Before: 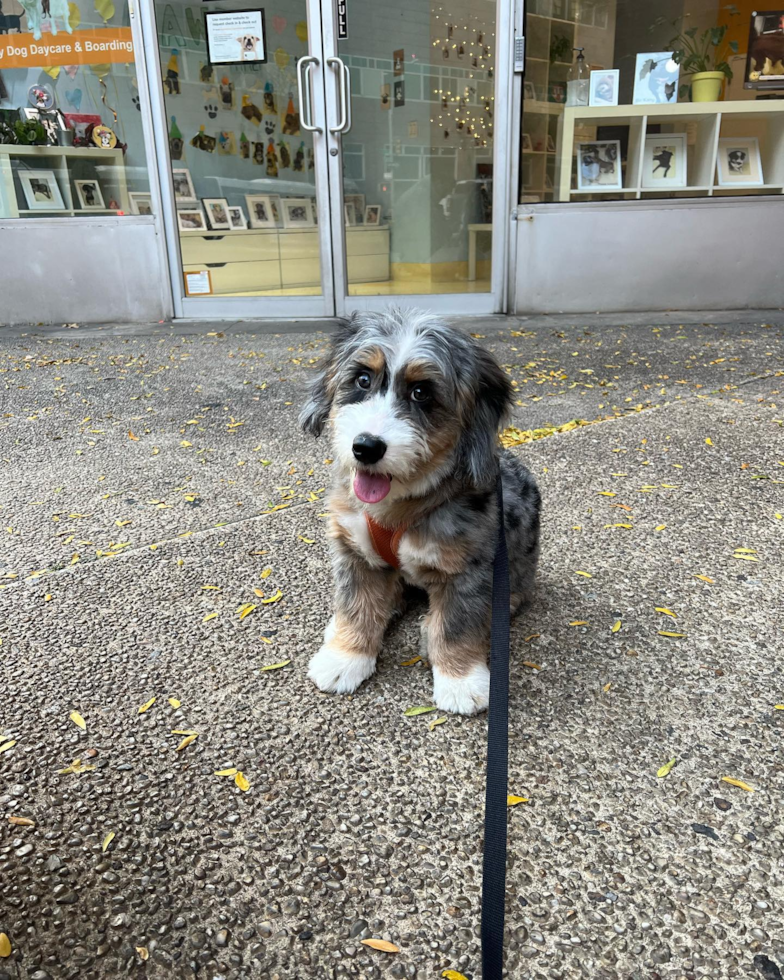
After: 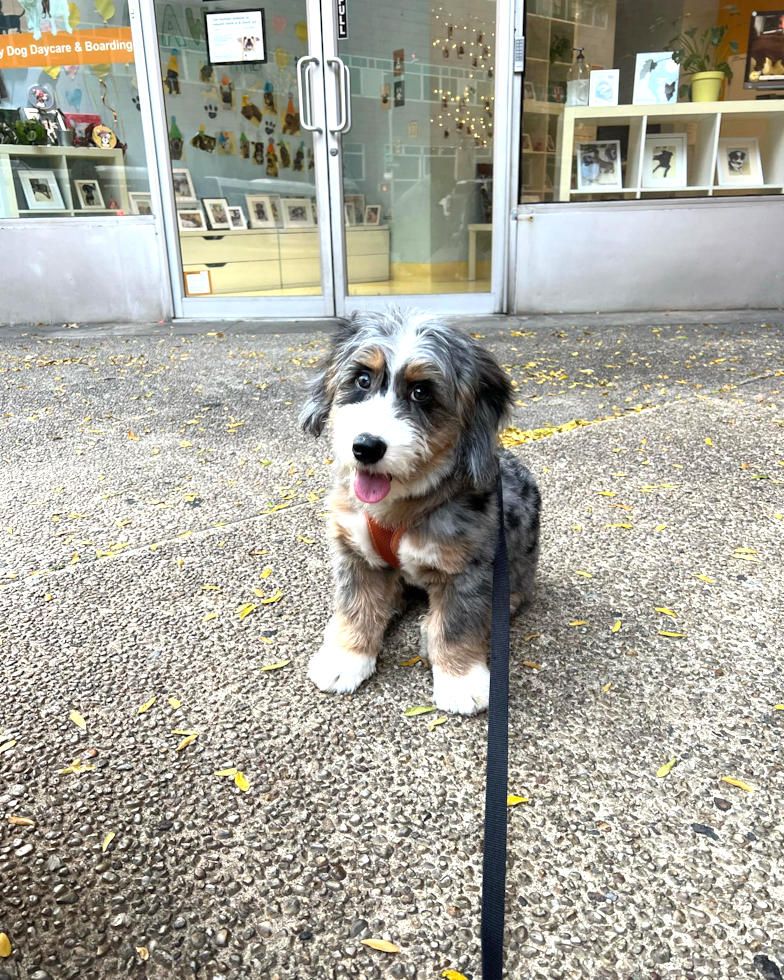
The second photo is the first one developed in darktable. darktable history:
levels: levels [0, 0.48, 0.961]
exposure: exposure 0.507 EV, compensate highlight preservation false
